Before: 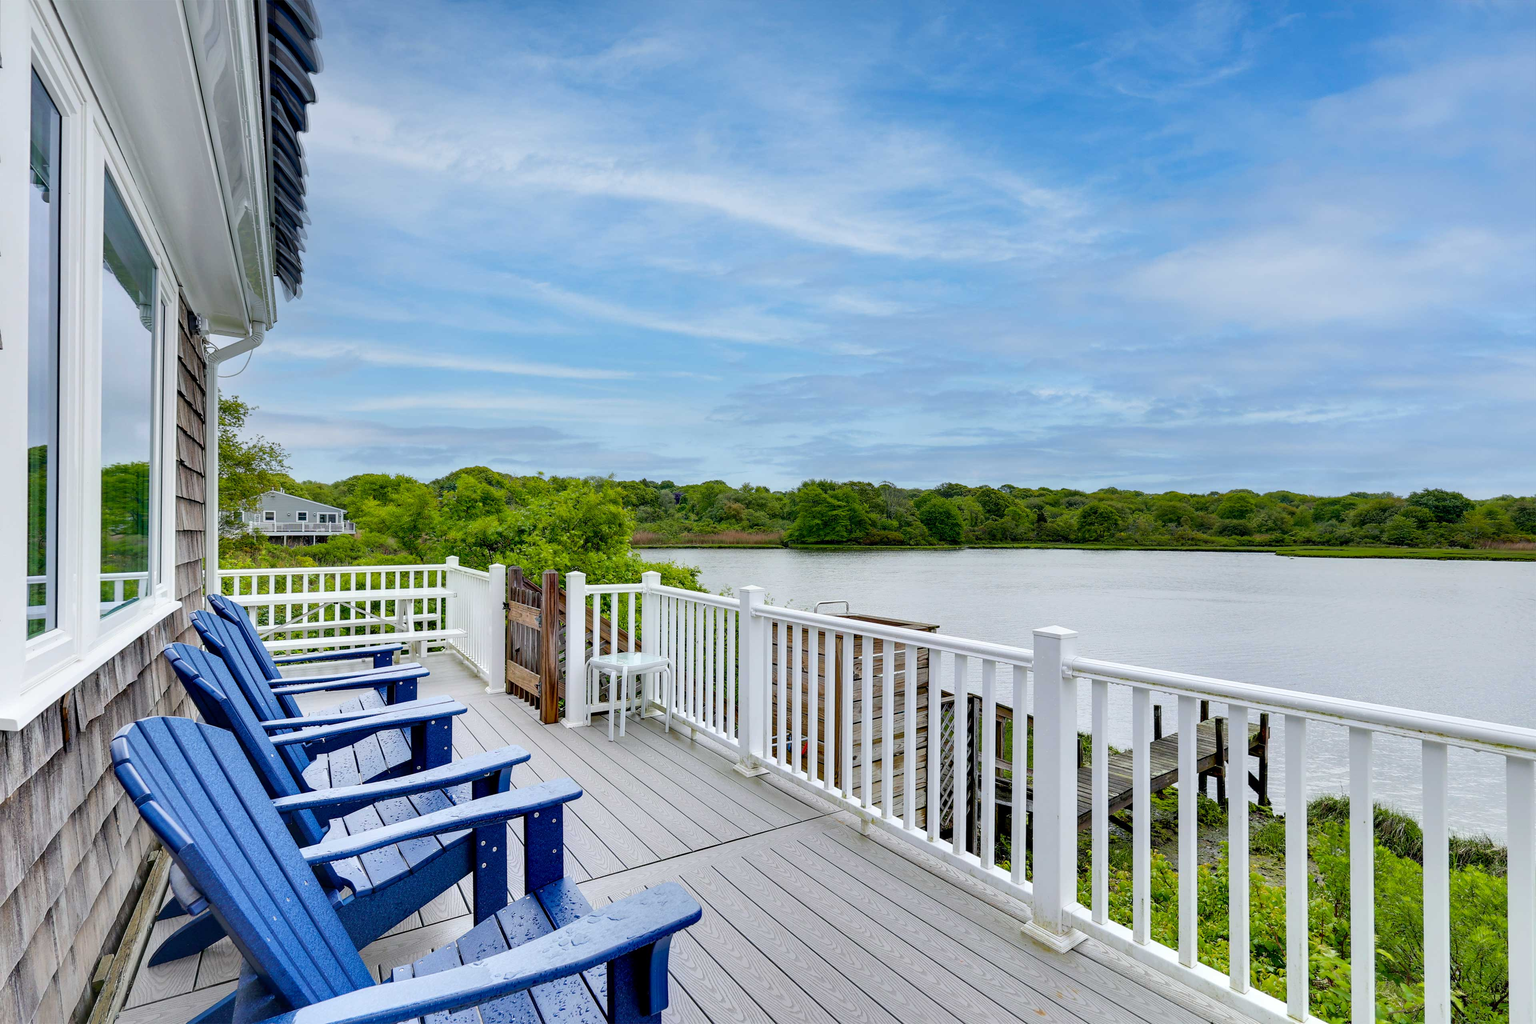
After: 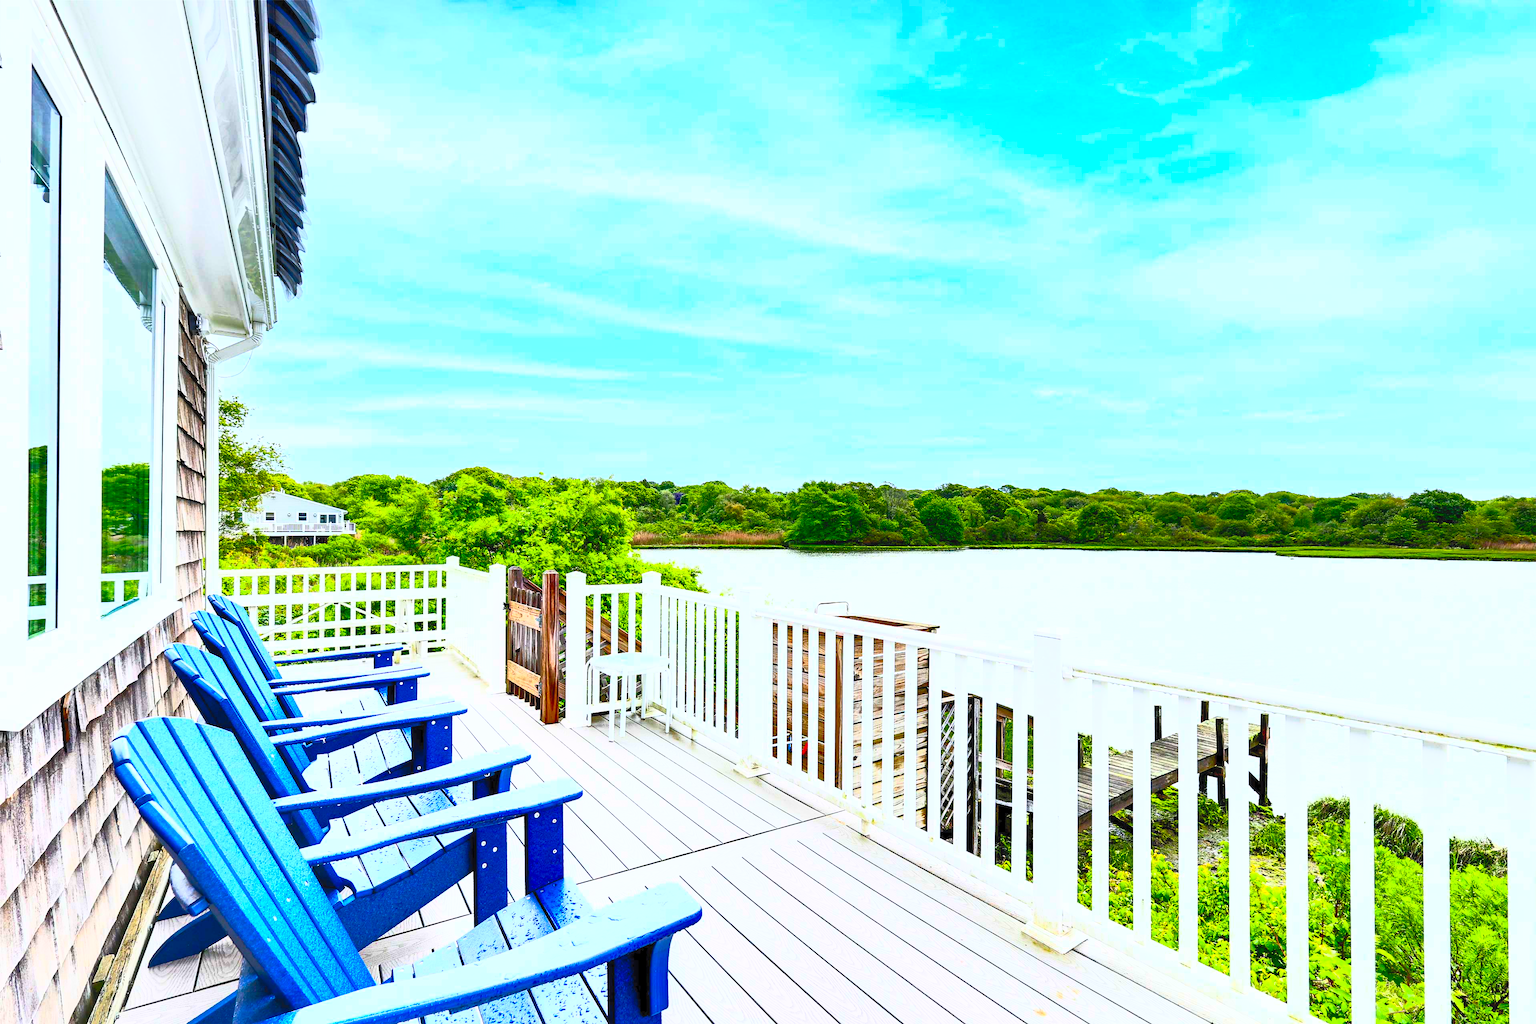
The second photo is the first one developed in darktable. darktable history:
contrast brightness saturation: contrast 0.989, brightness 0.986, saturation 0.996
